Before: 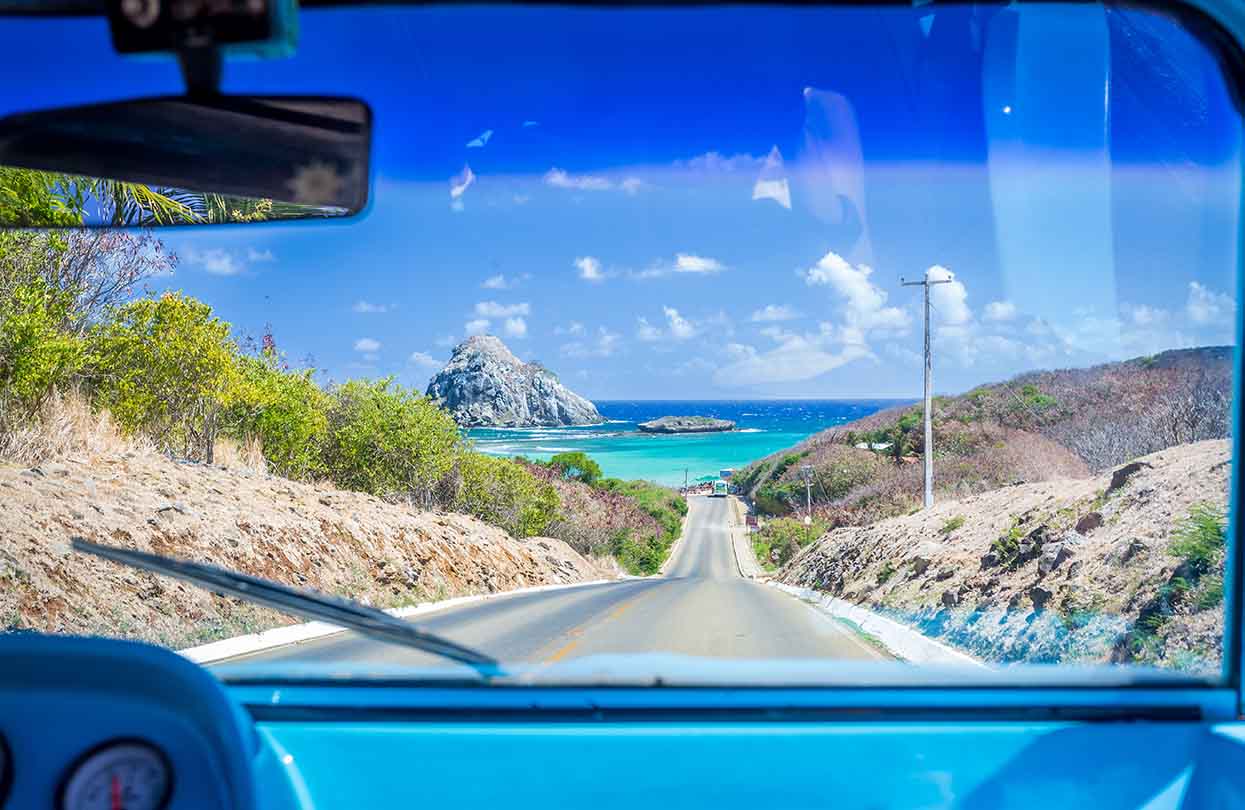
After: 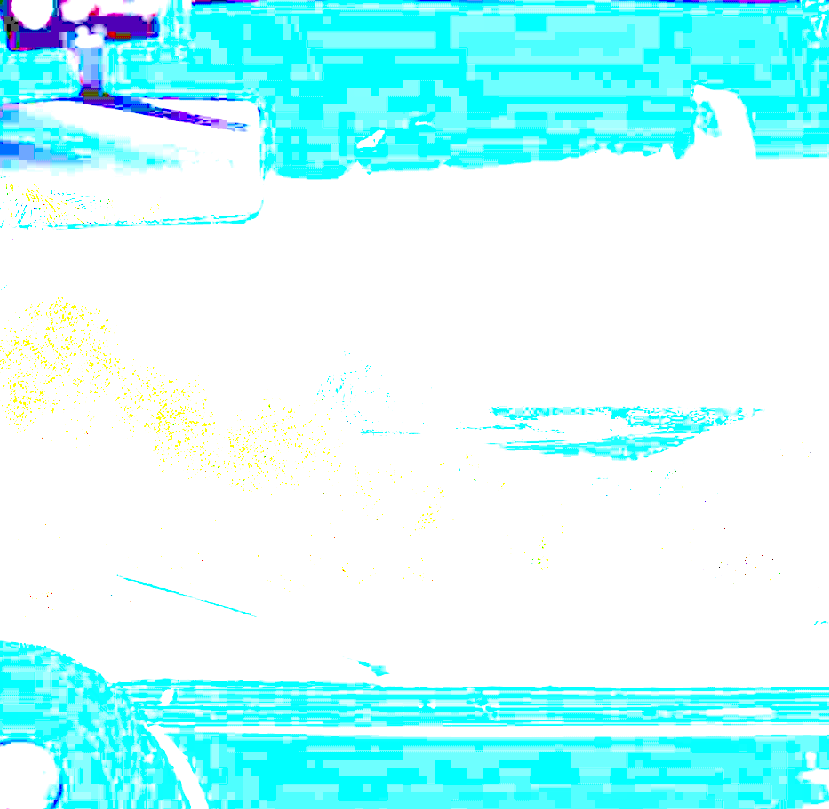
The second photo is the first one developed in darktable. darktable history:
exposure: exposure 8 EV, compensate highlight preservation false
crop and rotate: left 8.786%, right 24.548%
